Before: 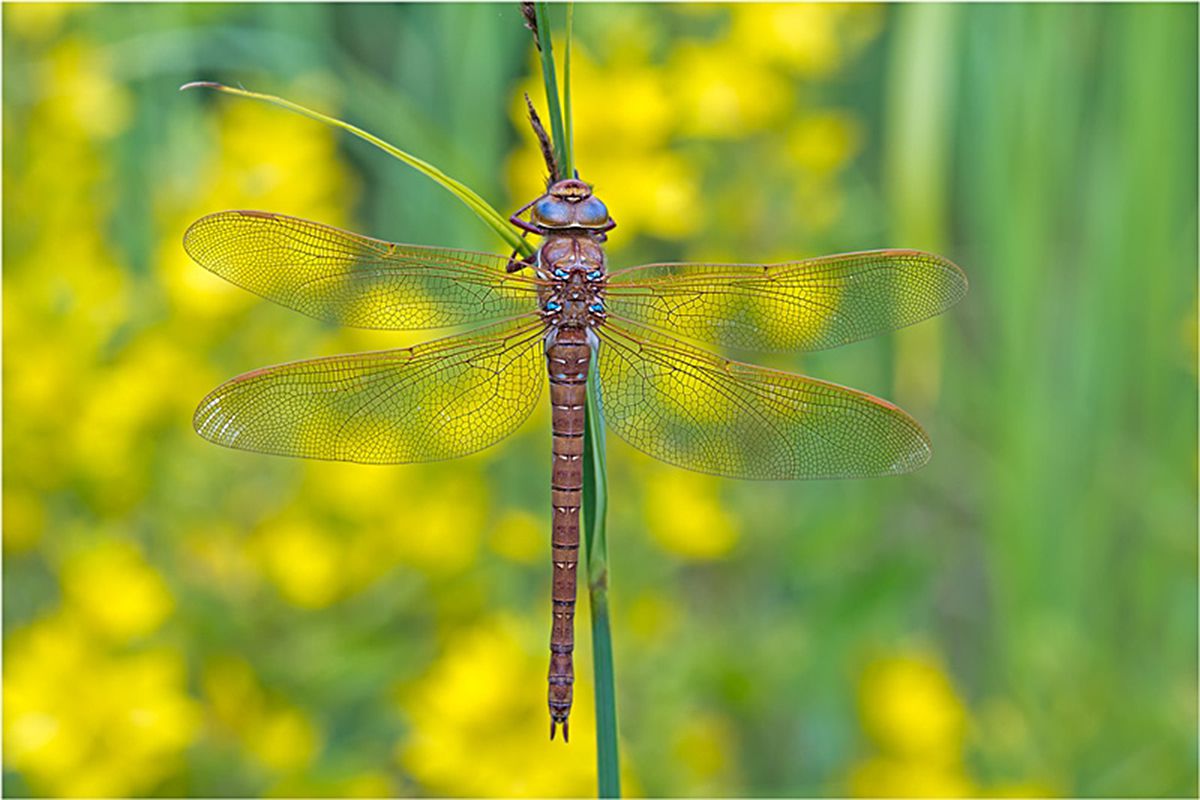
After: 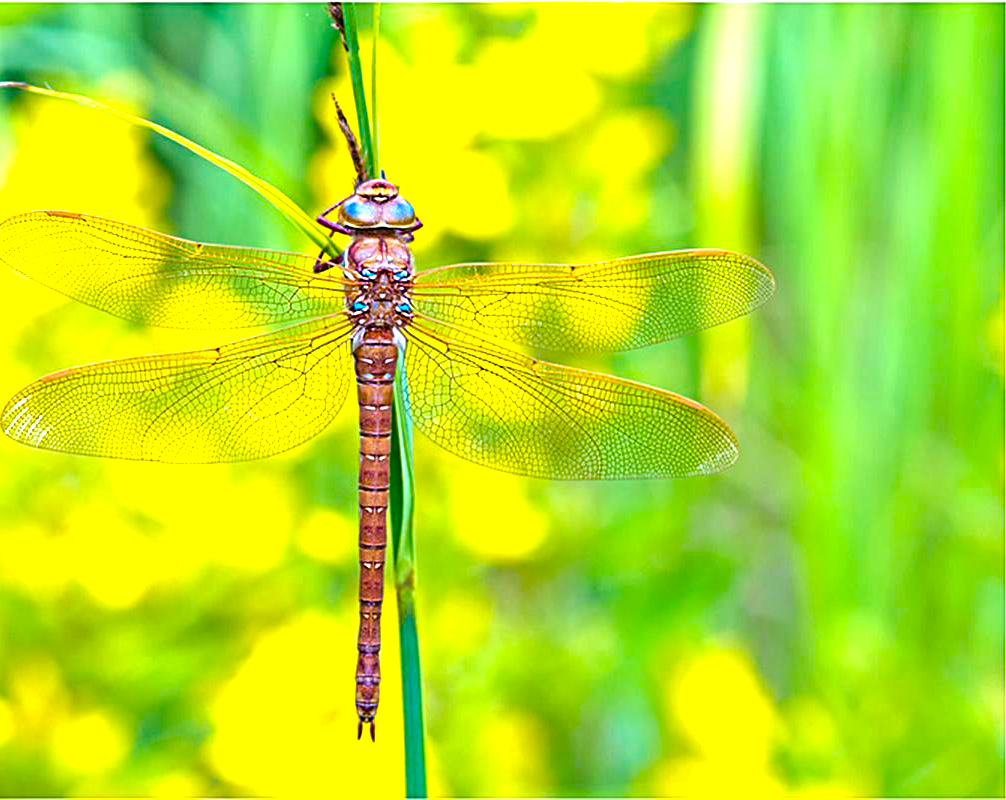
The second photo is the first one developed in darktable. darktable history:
exposure: exposure 0.6 EV, compensate highlight preservation false
color balance rgb: global offset › luminance -0.37%, perceptual saturation grading › highlights -17.77%, perceptual saturation grading › mid-tones 33.1%, perceptual saturation grading › shadows 50.52%, perceptual brilliance grading › highlights 20%, perceptual brilliance grading › mid-tones 20%, perceptual brilliance grading › shadows -20%, global vibrance 50%
crop: left 16.145%
